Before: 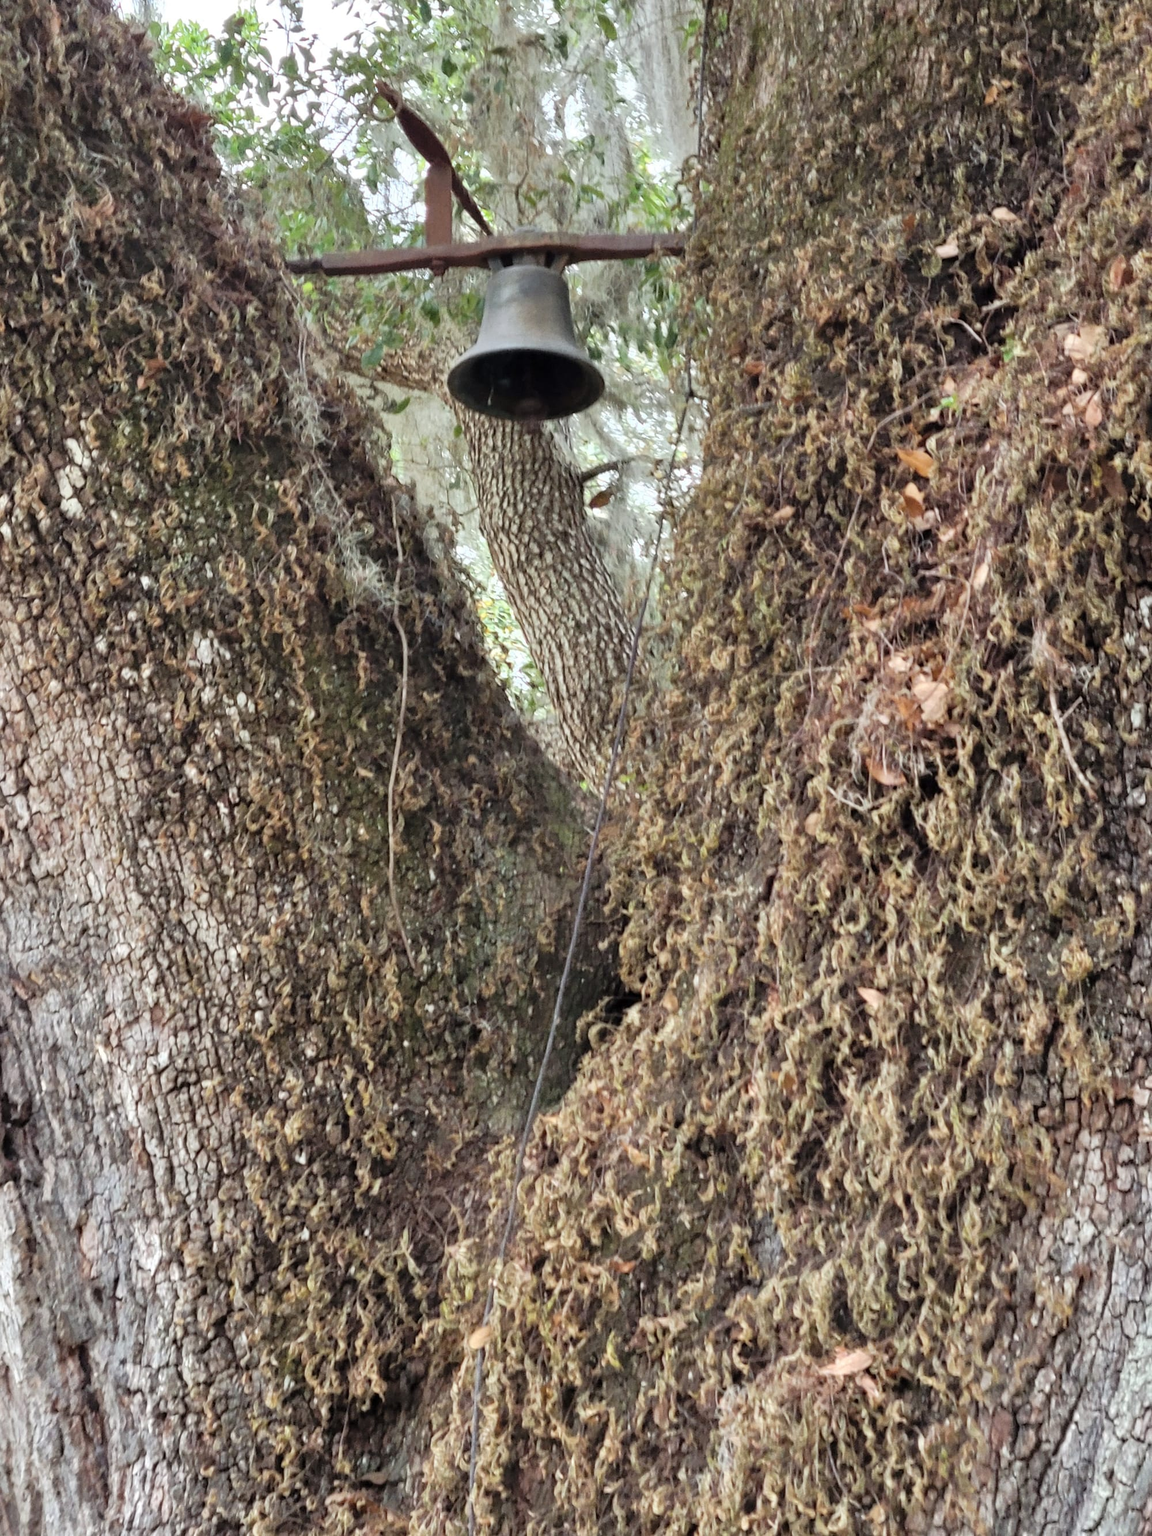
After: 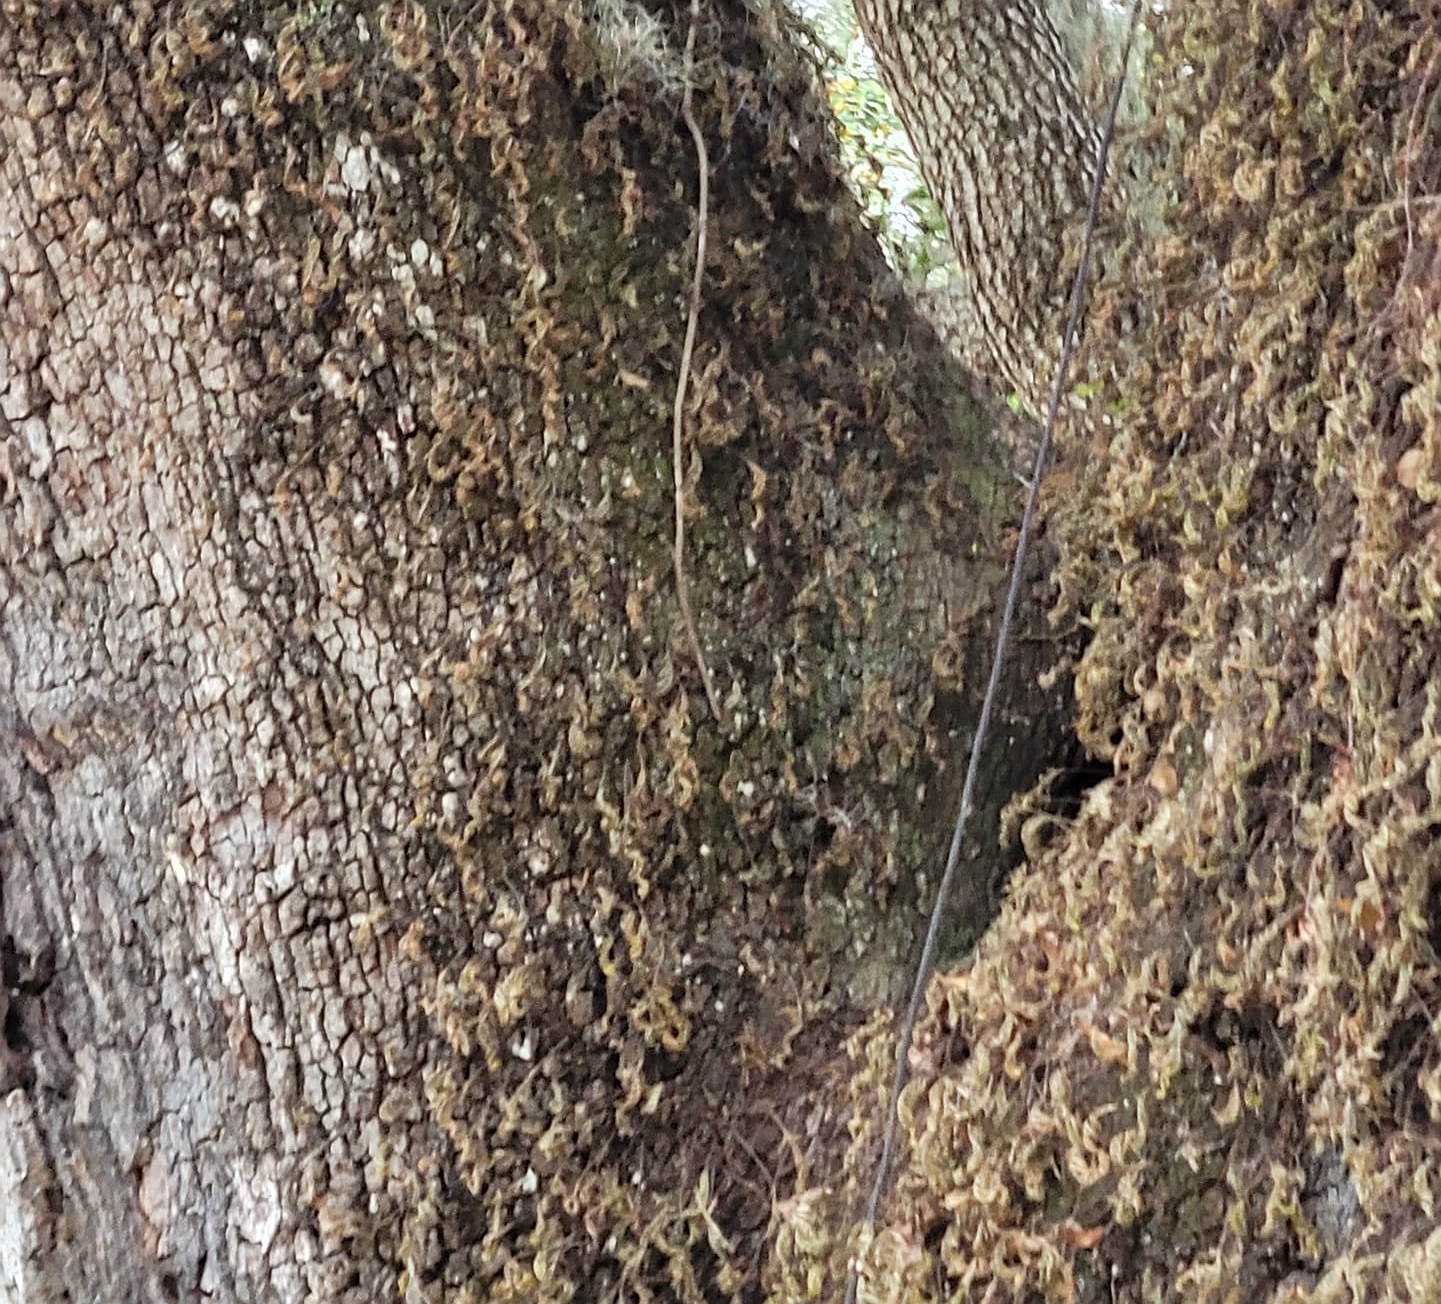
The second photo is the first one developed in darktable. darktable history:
sharpen: on, module defaults
crop: top 36.104%, right 27.946%, bottom 14.985%
